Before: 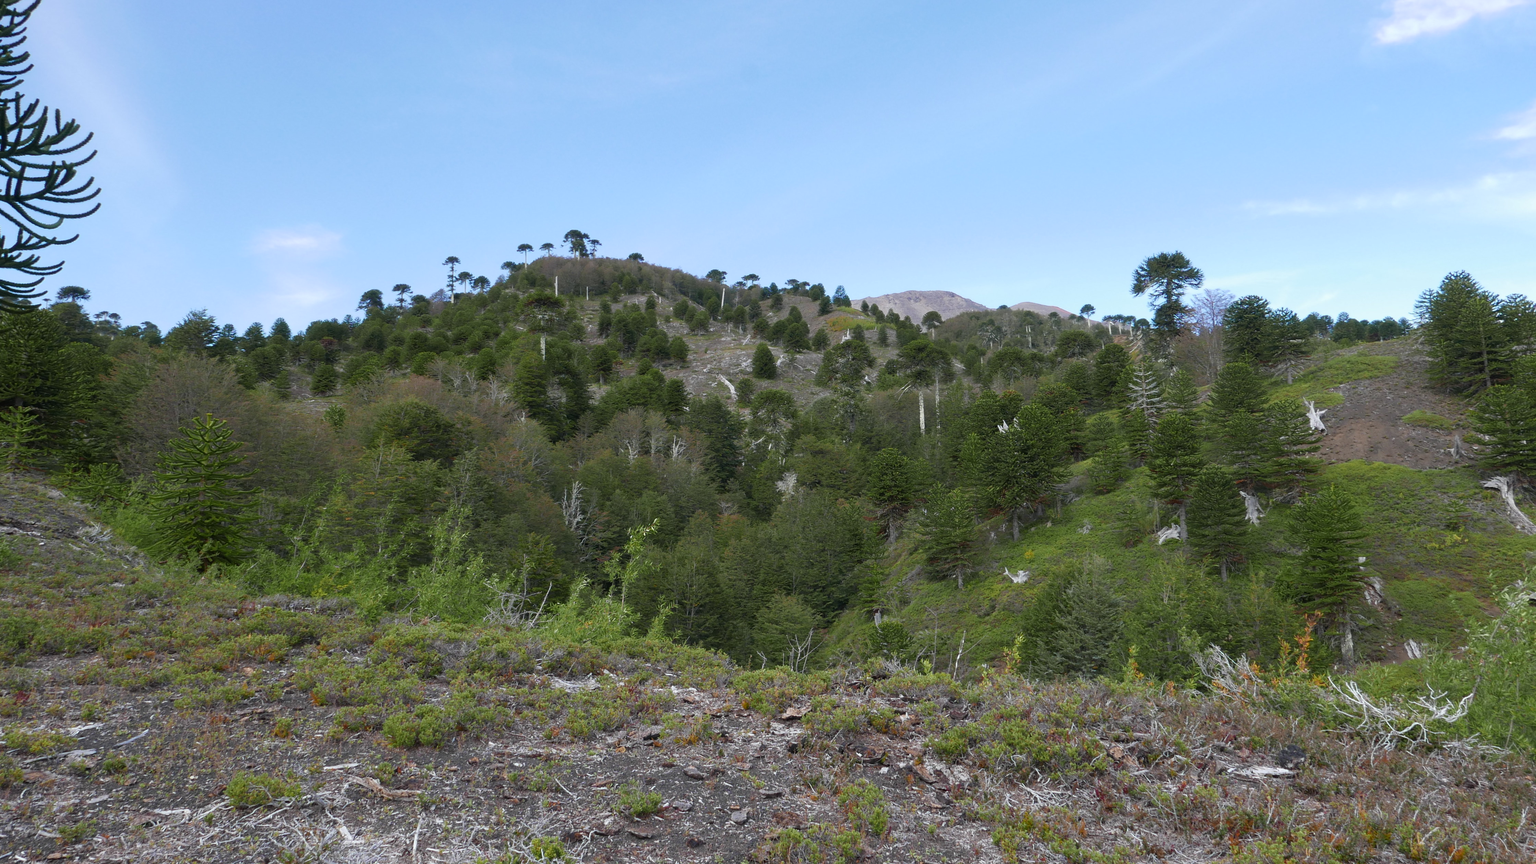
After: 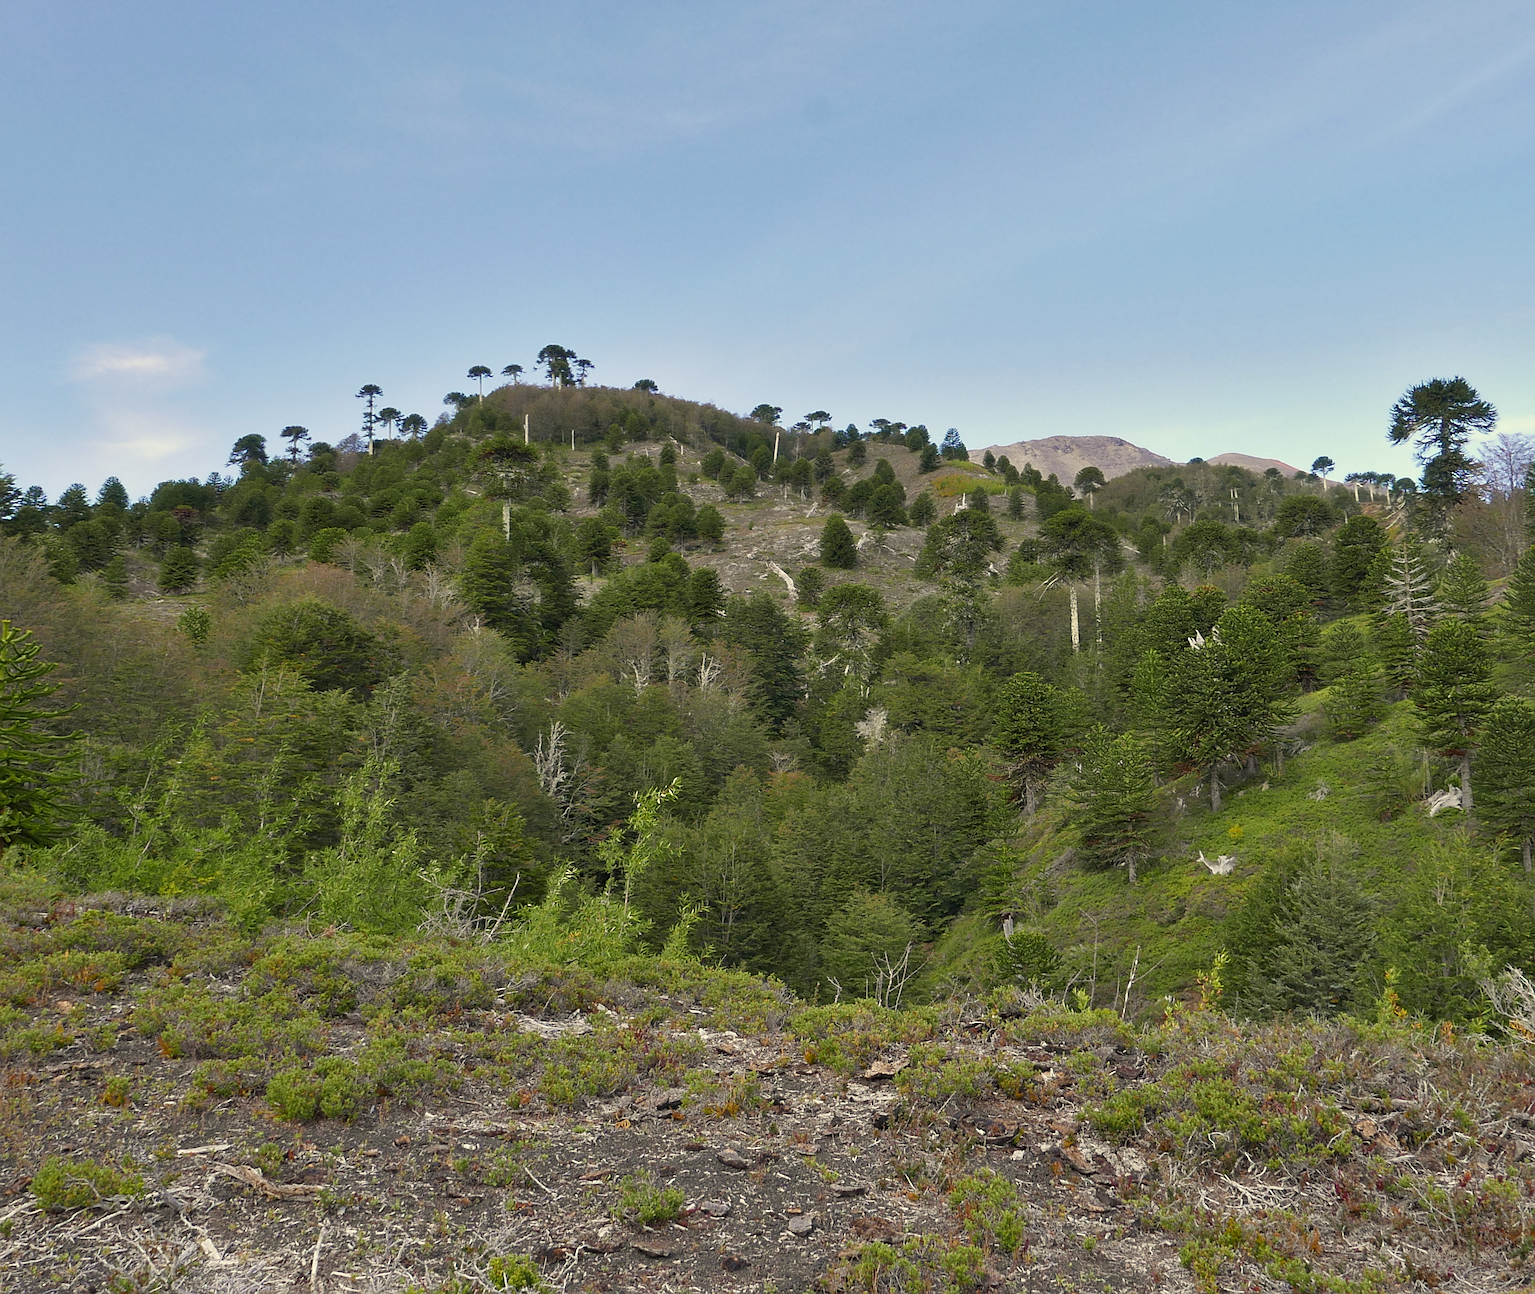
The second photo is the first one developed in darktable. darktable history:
color correction: highlights a* 1.4, highlights b* 17.59
tone equalizer: on, module defaults
sharpen: on, module defaults
crop and rotate: left 13.384%, right 19.905%
shadows and highlights: soften with gaussian
